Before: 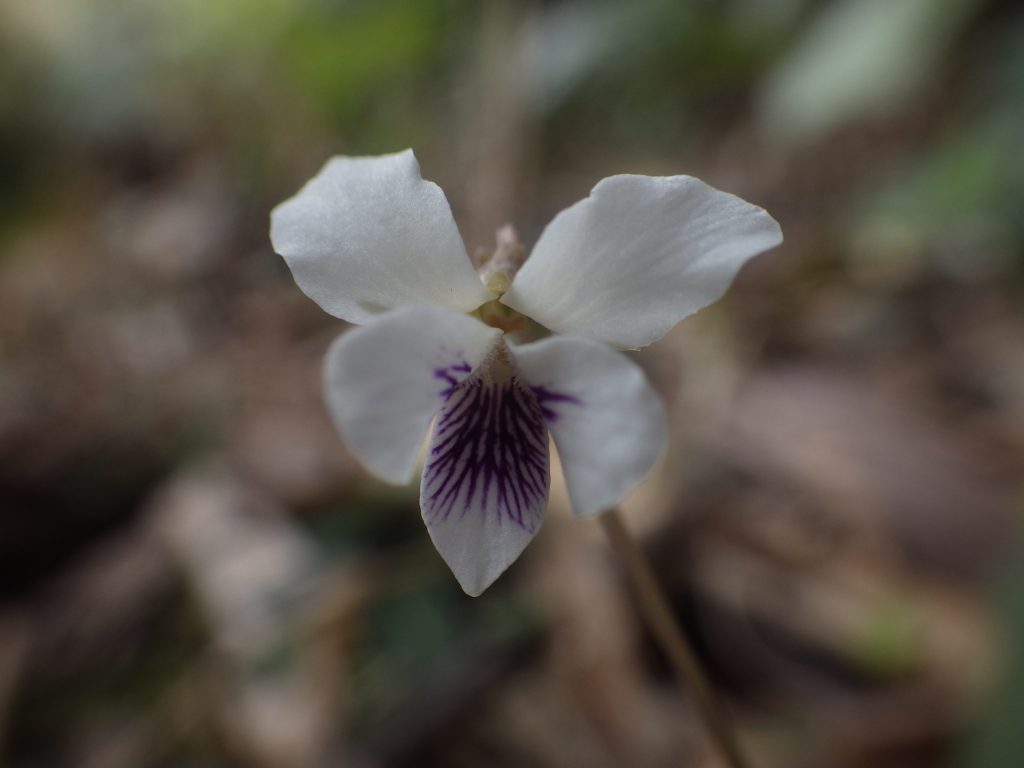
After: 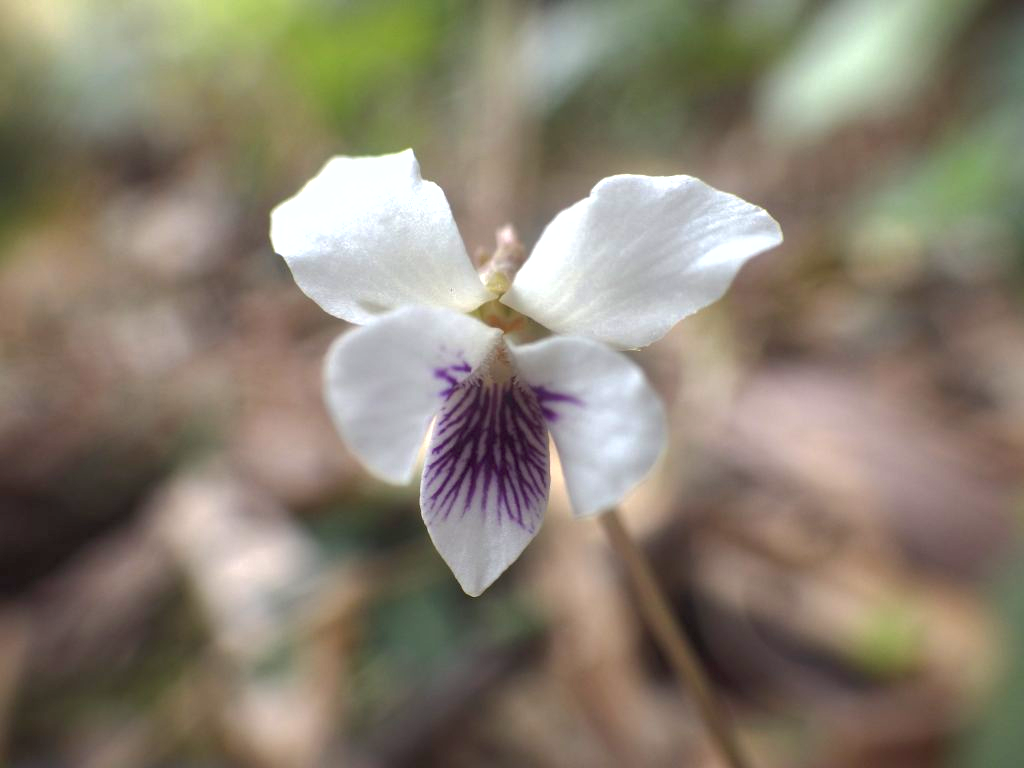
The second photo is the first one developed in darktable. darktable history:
shadows and highlights: on, module defaults
exposure: black level correction 0, exposure 1.446 EV, compensate highlight preservation false
